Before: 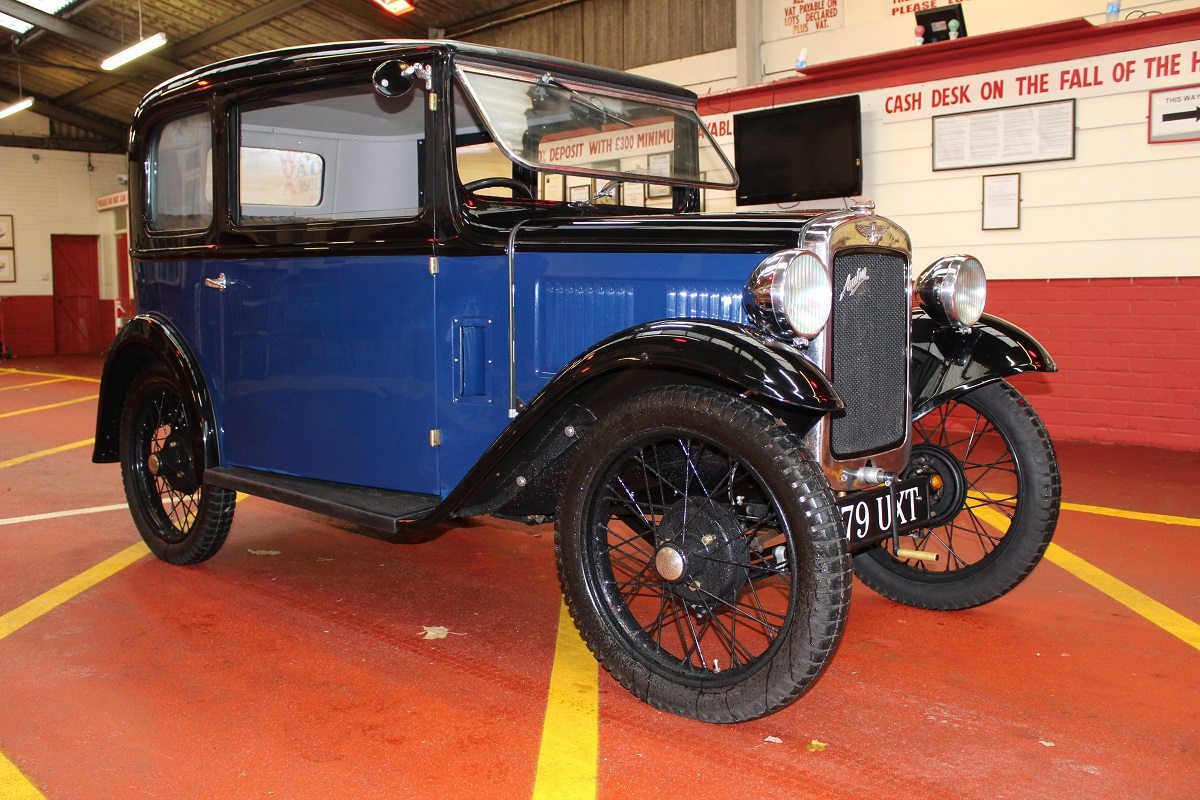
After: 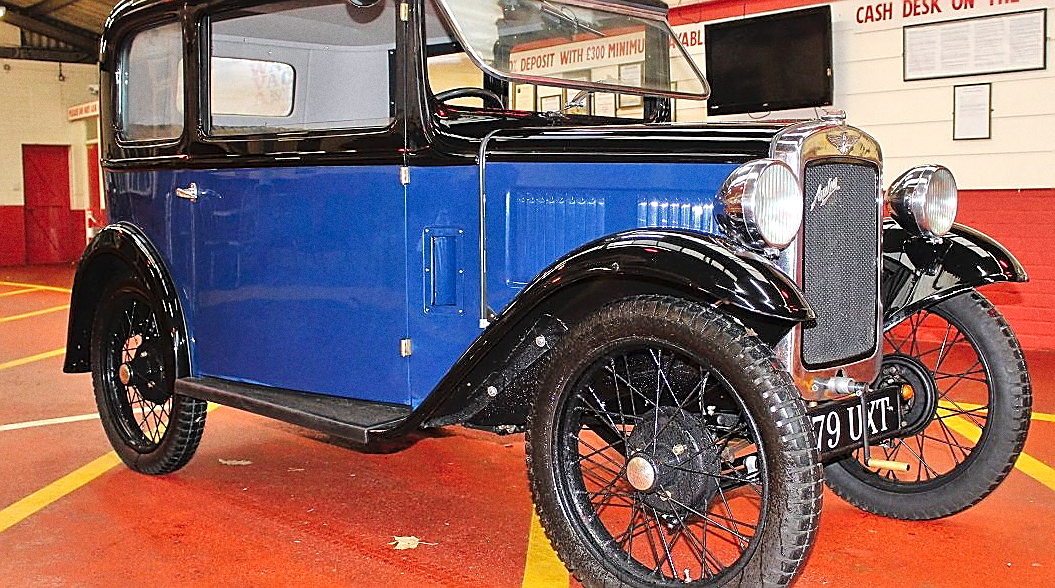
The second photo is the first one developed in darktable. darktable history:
sharpen: radius 1.4, amount 1.25, threshold 0.7
tone equalizer: -7 EV 0.15 EV, -6 EV 0.6 EV, -5 EV 1.15 EV, -4 EV 1.33 EV, -3 EV 1.15 EV, -2 EV 0.6 EV, -1 EV 0.15 EV, mask exposure compensation -0.5 EV
grain: coarseness 0.09 ISO
crop and rotate: left 2.425%, top 11.305%, right 9.6%, bottom 15.08%
tone curve: curves: ch0 [(0, 0) (0.003, 0.005) (0.011, 0.021) (0.025, 0.042) (0.044, 0.065) (0.069, 0.074) (0.1, 0.092) (0.136, 0.123) (0.177, 0.159) (0.224, 0.2) (0.277, 0.252) (0.335, 0.32) (0.399, 0.392) (0.468, 0.468) (0.543, 0.549) (0.623, 0.638) (0.709, 0.721) (0.801, 0.812) (0.898, 0.896) (1, 1)], preserve colors none
white balance: emerald 1
